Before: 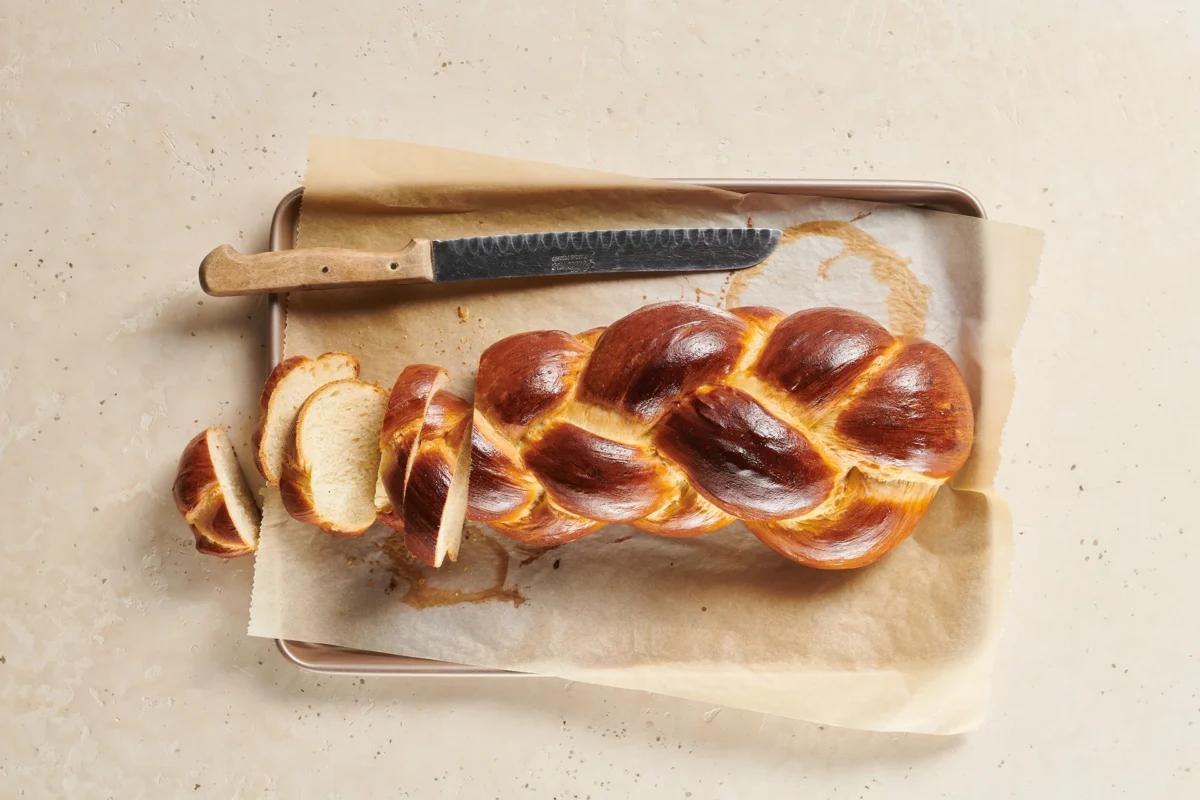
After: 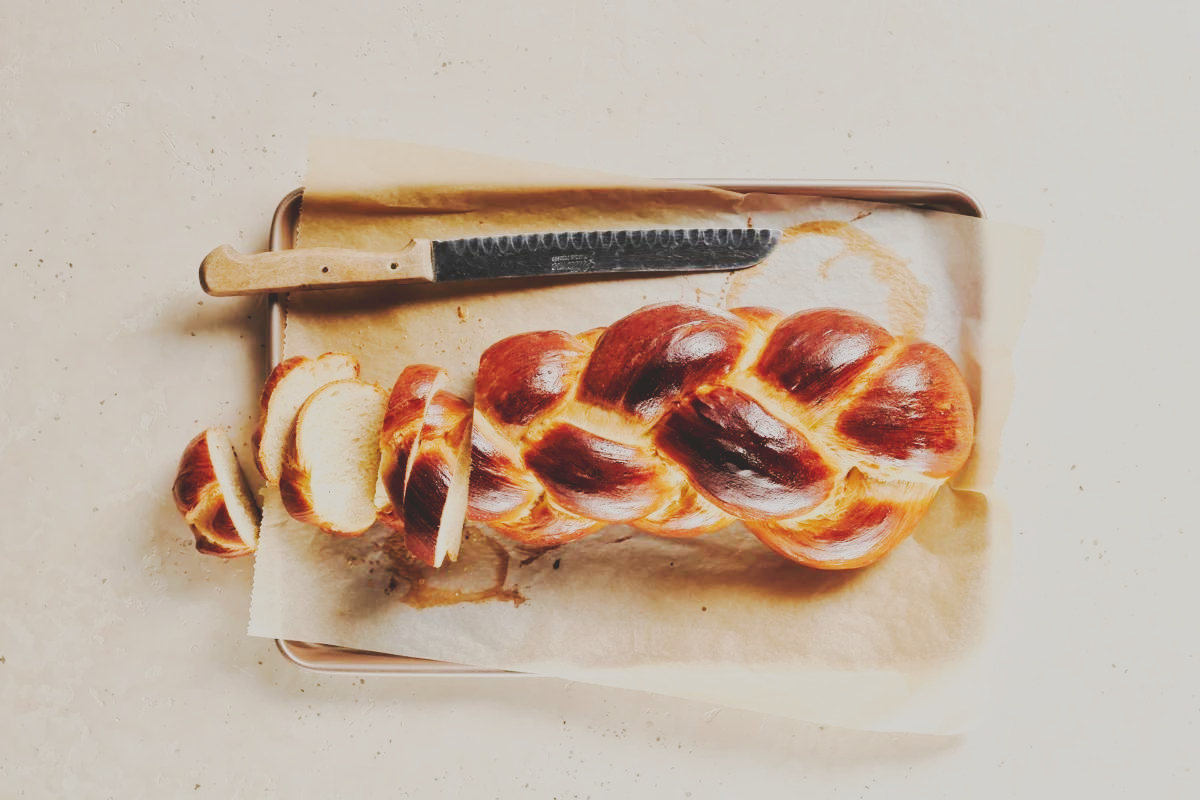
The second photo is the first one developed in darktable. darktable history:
filmic rgb: black relative exposure -16 EV, white relative exposure 4.95 EV, hardness 6.2, add noise in highlights 0.001, color science v3 (2019), use custom middle-gray values true, contrast in highlights soft
tone curve: curves: ch0 [(0, 0) (0.003, 0.145) (0.011, 0.148) (0.025, 0.15) (0.044, 0.159) (0.069, 0.16) (0.1, 0.164) (0.136, 0.182) (0.177, 0.213) (0.224, 0.247) (0.277, 0.298) (0.335, 0.37) (0.399, 0.456) (0.468, 0.552) (0.543, 0.641) (0.623, 0.713) (0.709, 0.768) (0.801, 0.825) (0.898, 0.868) (1, 1)], preserve colors none
